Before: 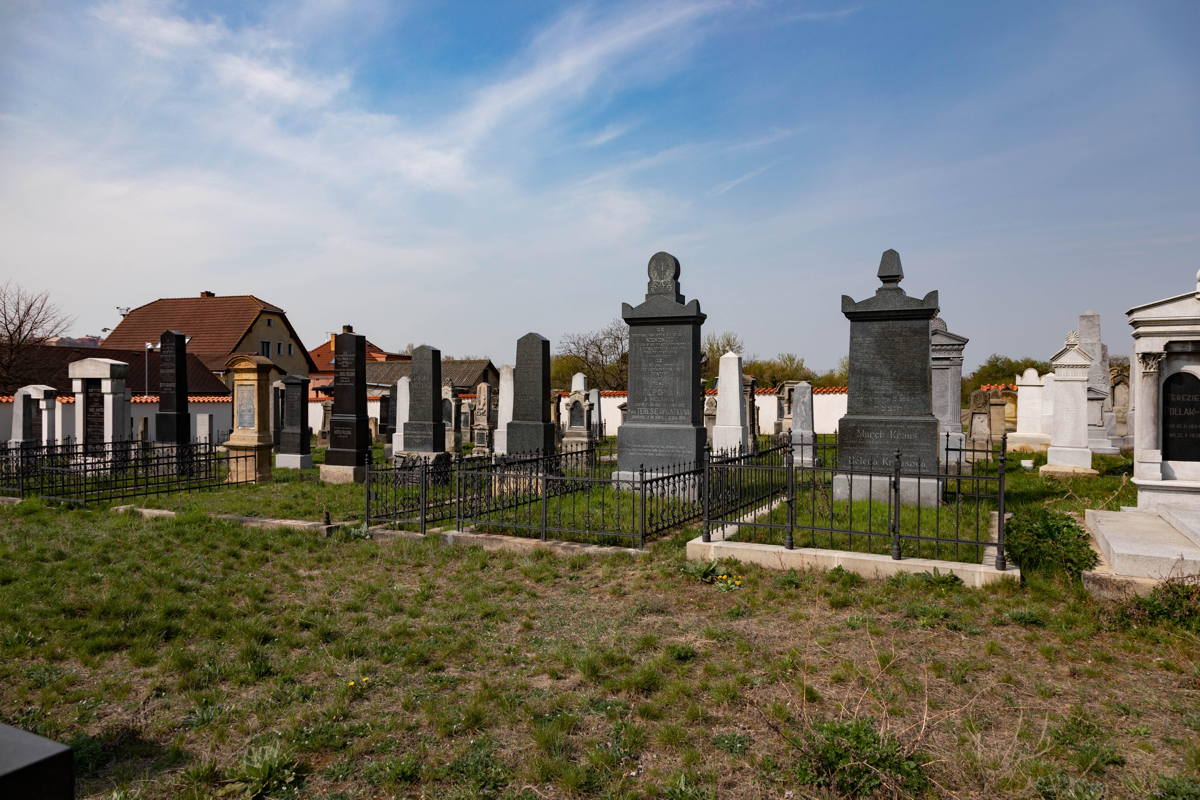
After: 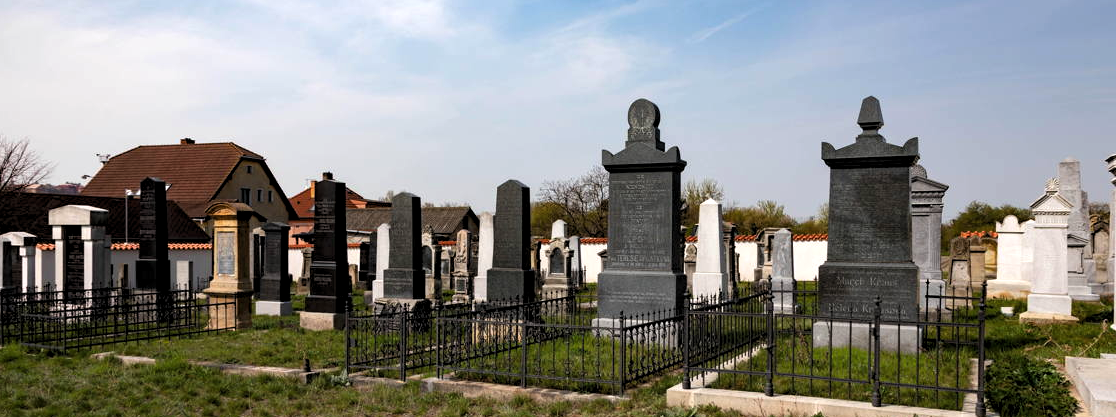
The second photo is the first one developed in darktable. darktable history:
crop: left 1.744%, top 19.225%, right 5.069%, bottom 28.357%
levels: levels [0.055, 0.477, 0.9]
